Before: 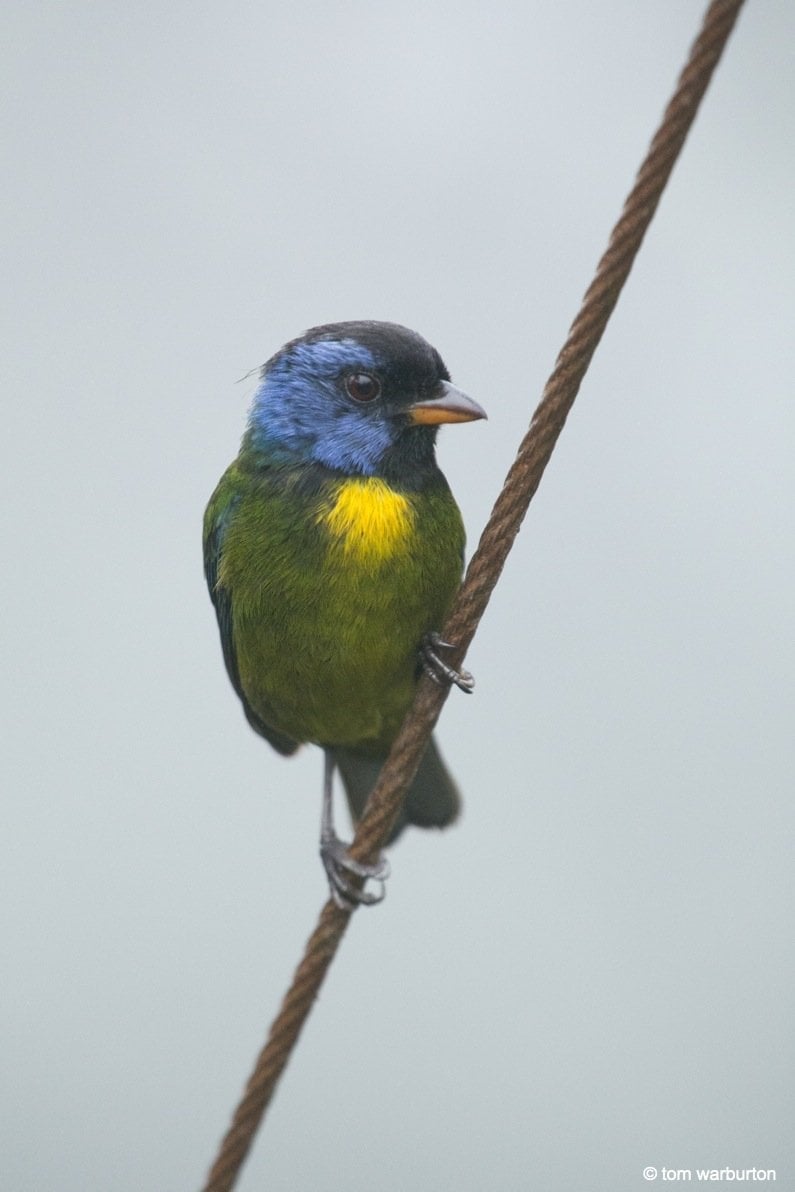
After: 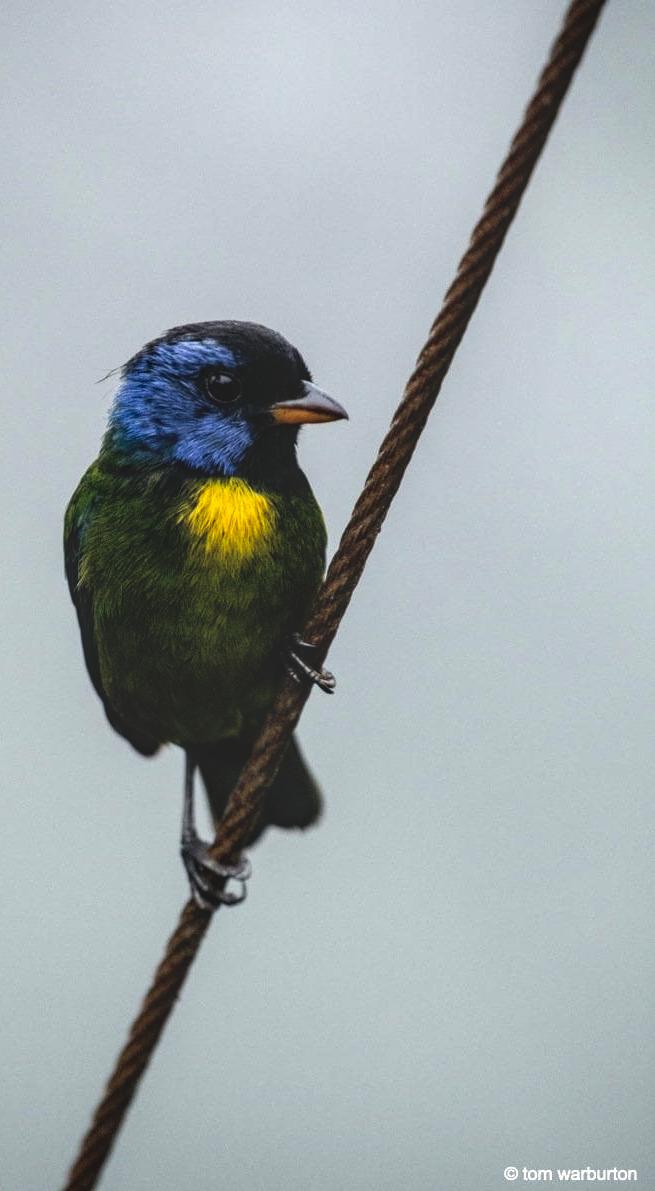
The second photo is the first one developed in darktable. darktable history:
crop: left 17.509%, bottom 0.023%
local contrast: highlights 20%, detail 150%
base curve: curves: ch0 [(0, 0.02) (0.083, 0.036) (1, 1)], preserve colors none
